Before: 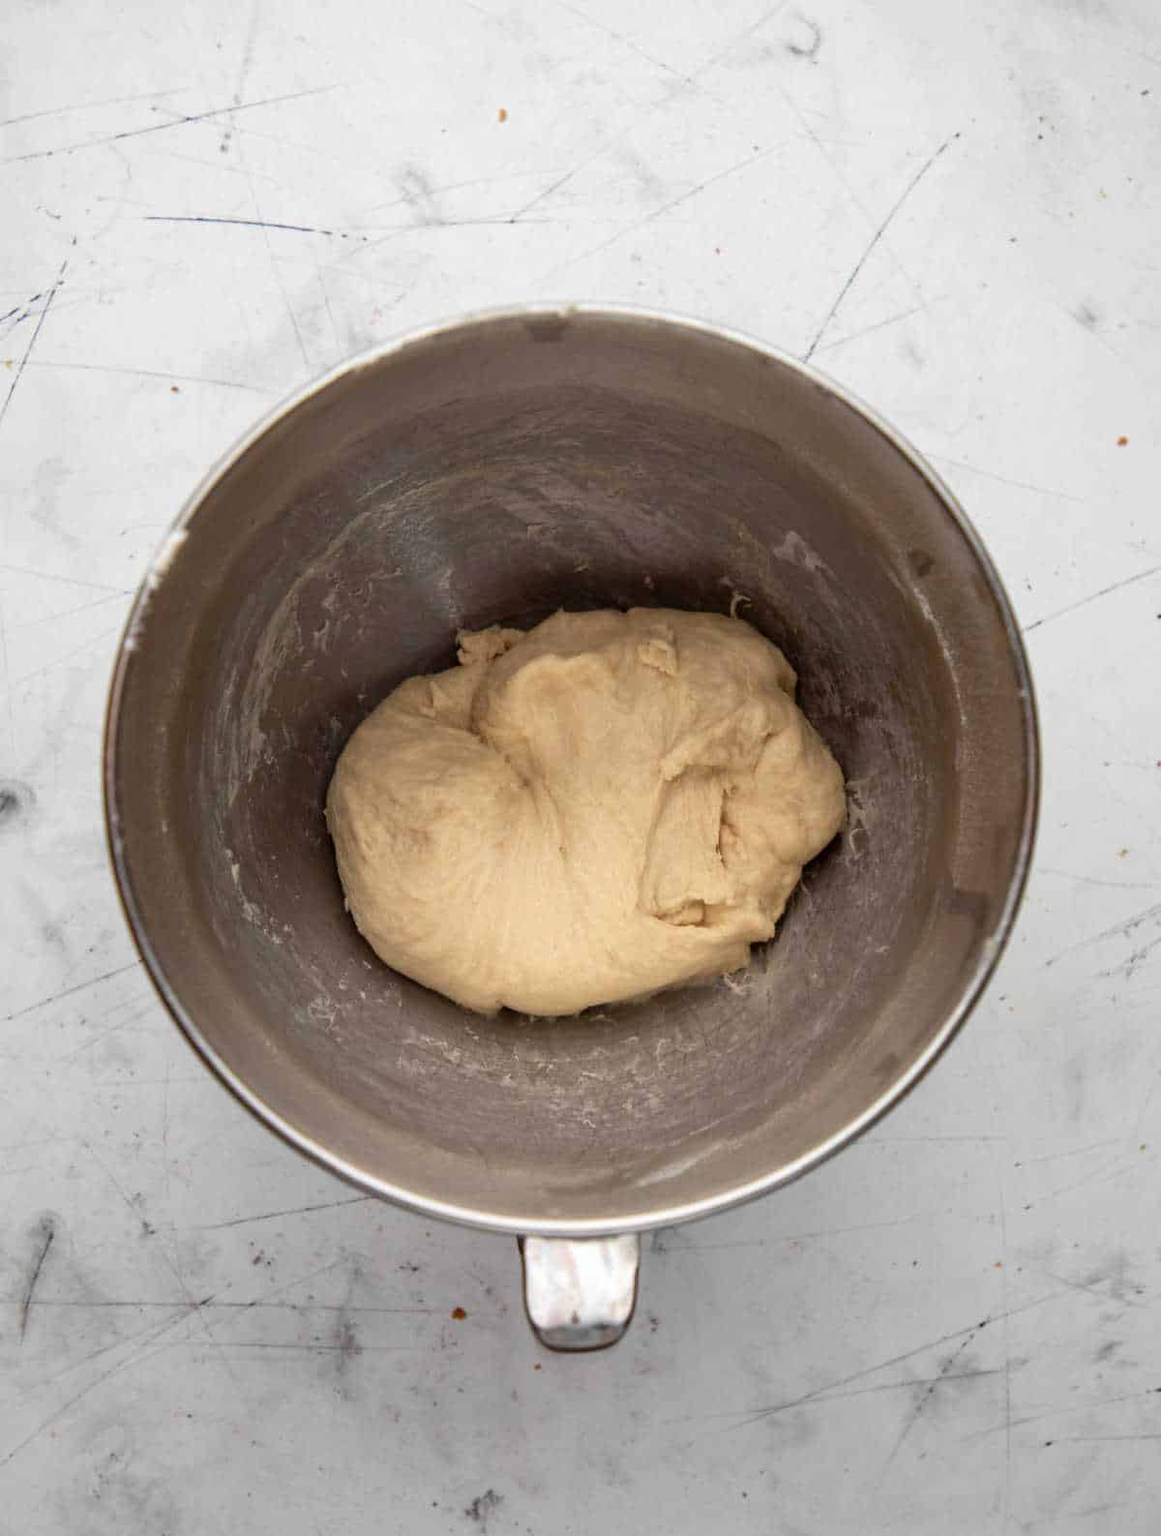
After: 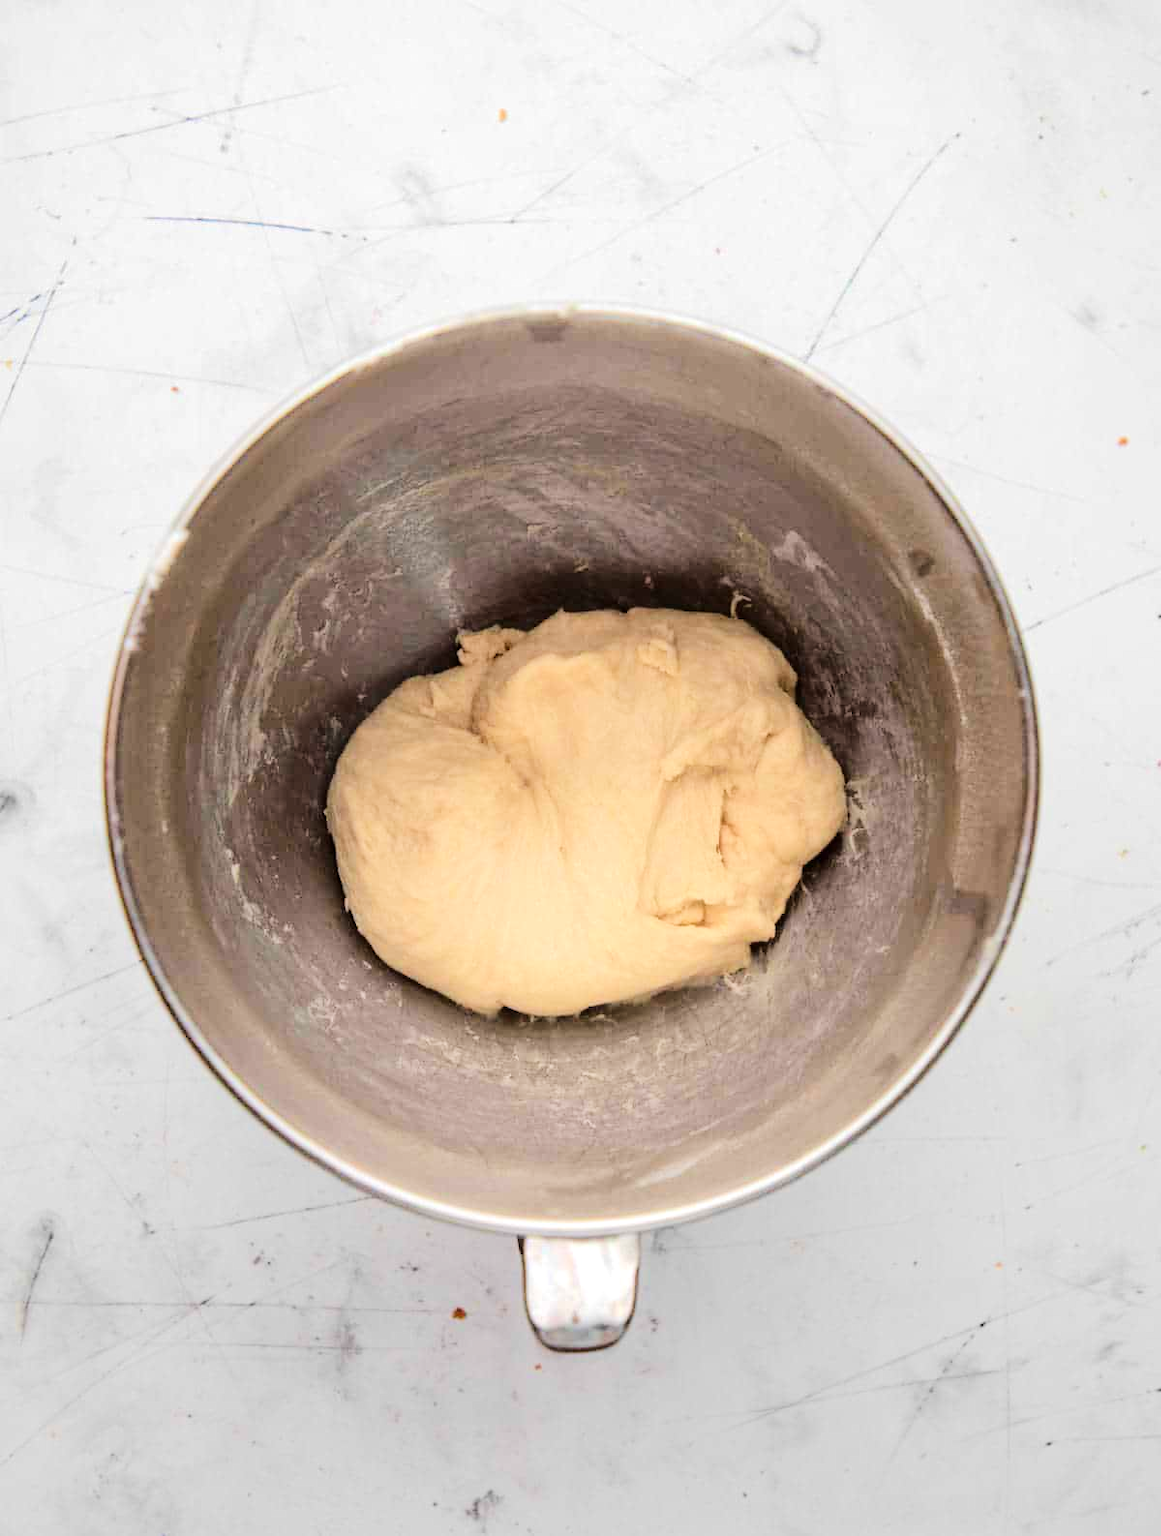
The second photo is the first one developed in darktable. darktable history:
tone equalizer: -7 EV 0.145 EV, -6 EV 0.618 EV, -5 EV 1.19 EV, -4 EV 1.31 EV, -3 EV 1.12 EV, -2 EV 0.6 EV, -1 EV 0.166 EV, edges refinement/feathering 500, mask exposure compensation -1.57 EV, preserve details no
